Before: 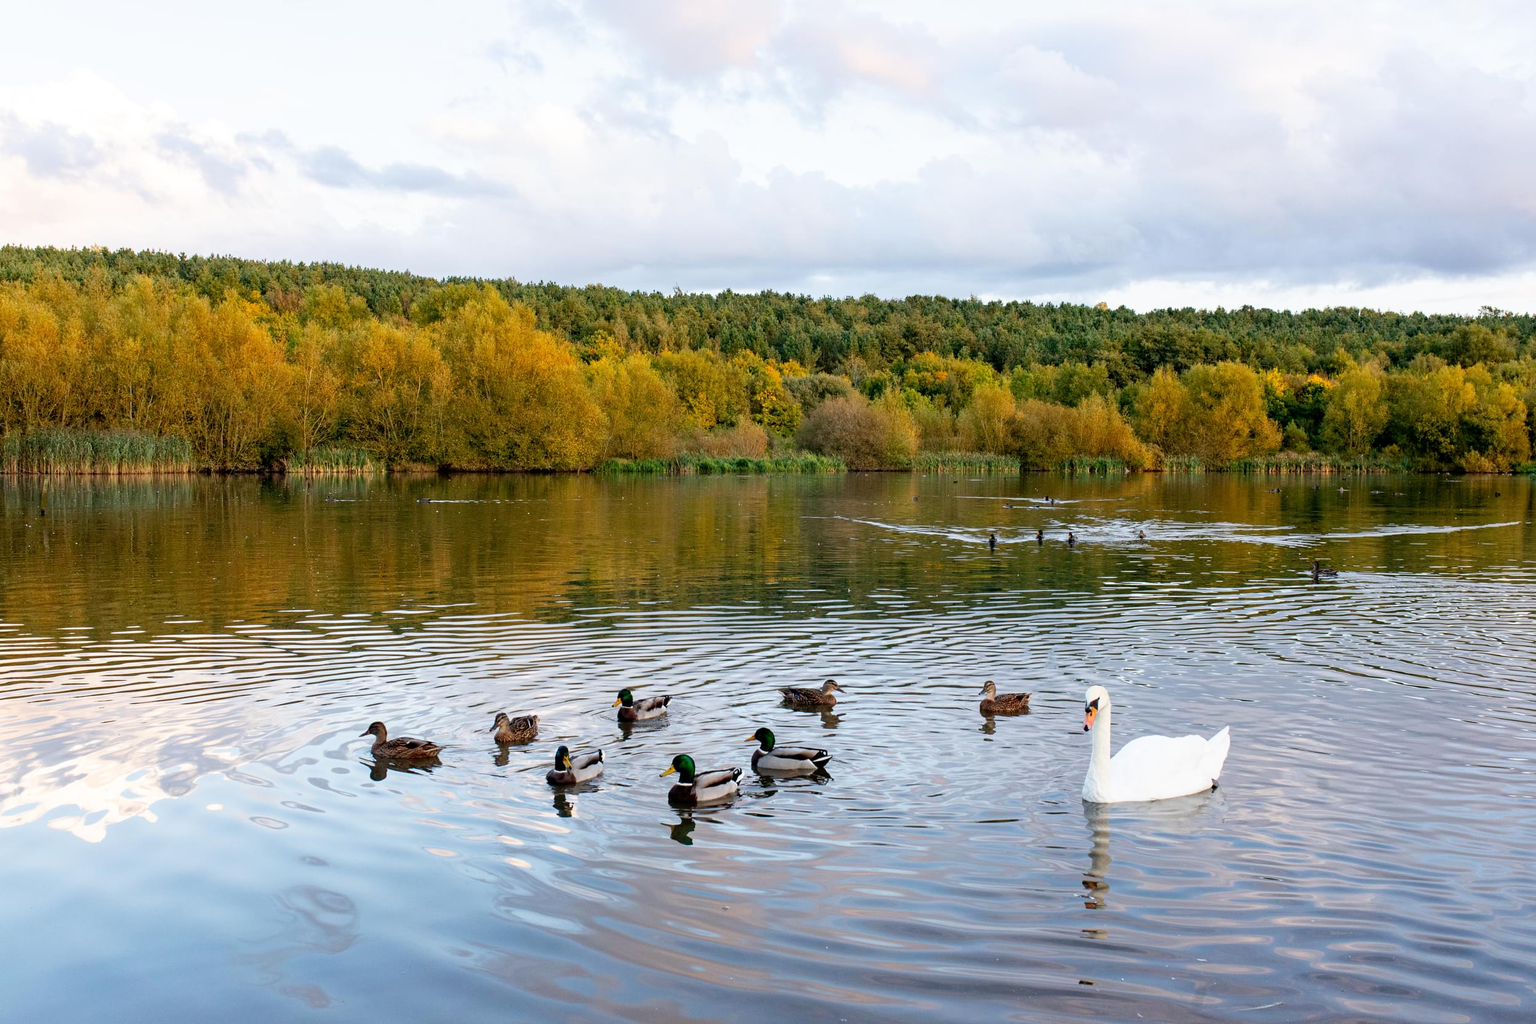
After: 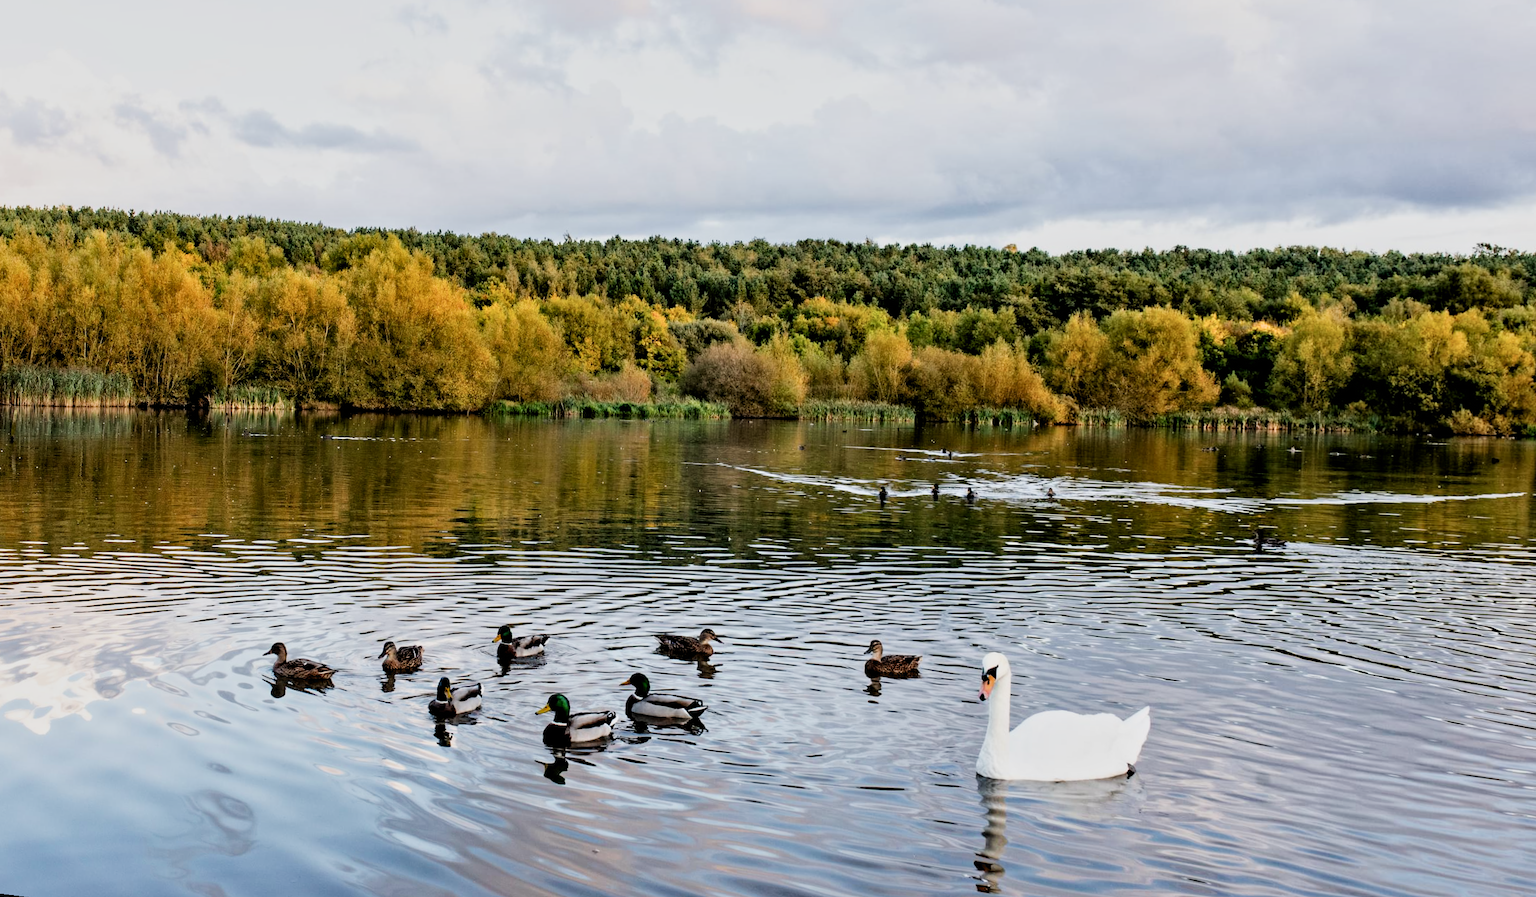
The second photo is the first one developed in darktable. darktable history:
rotate and perspective: rotation 1.69°, lens shift (vertical) -0.023, lens shift (horizontal) -0.291, crop left 0.025, crop right 0.988, crop top 0.092, crop bottom 0.842
contrast equalizer: y [[0.511, 0.558, 0.631, 0.632, 0.559, 0.512], [0.5 ×6], [0.507, 0.559, 0.627, 0.644, 0.647, 0.647], [0 ×6], [0 ×6]]
filmic rgb: black relative exposure -7.65 EV, hardness 4.02, contrast 1.1, highlights saturation mix -30%
